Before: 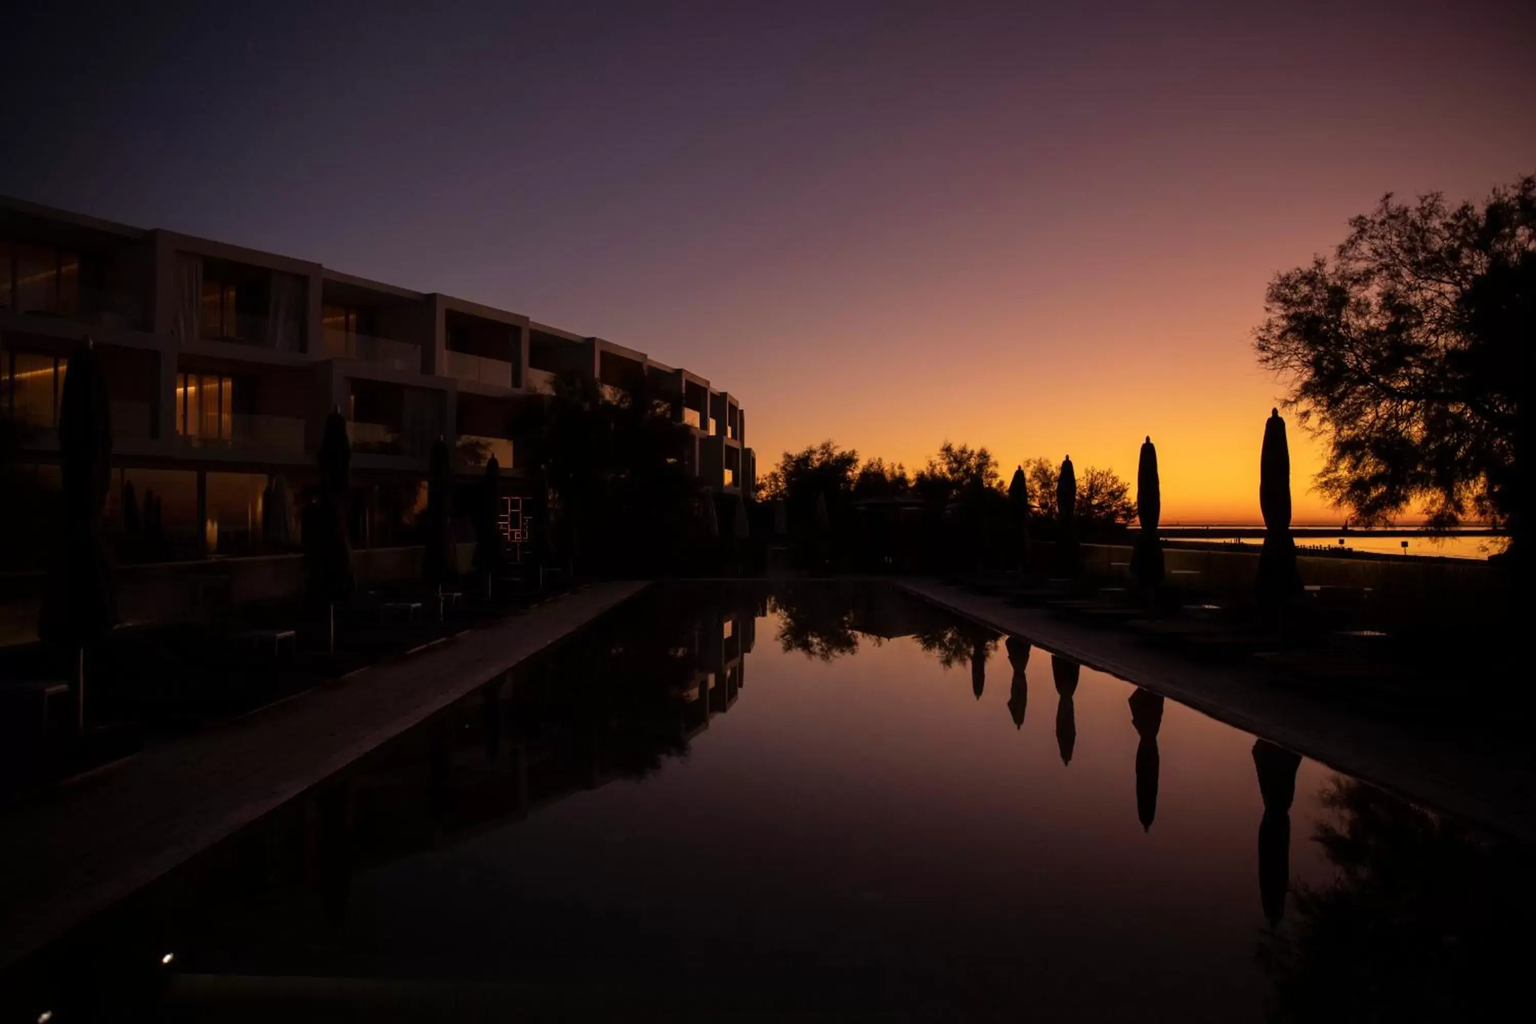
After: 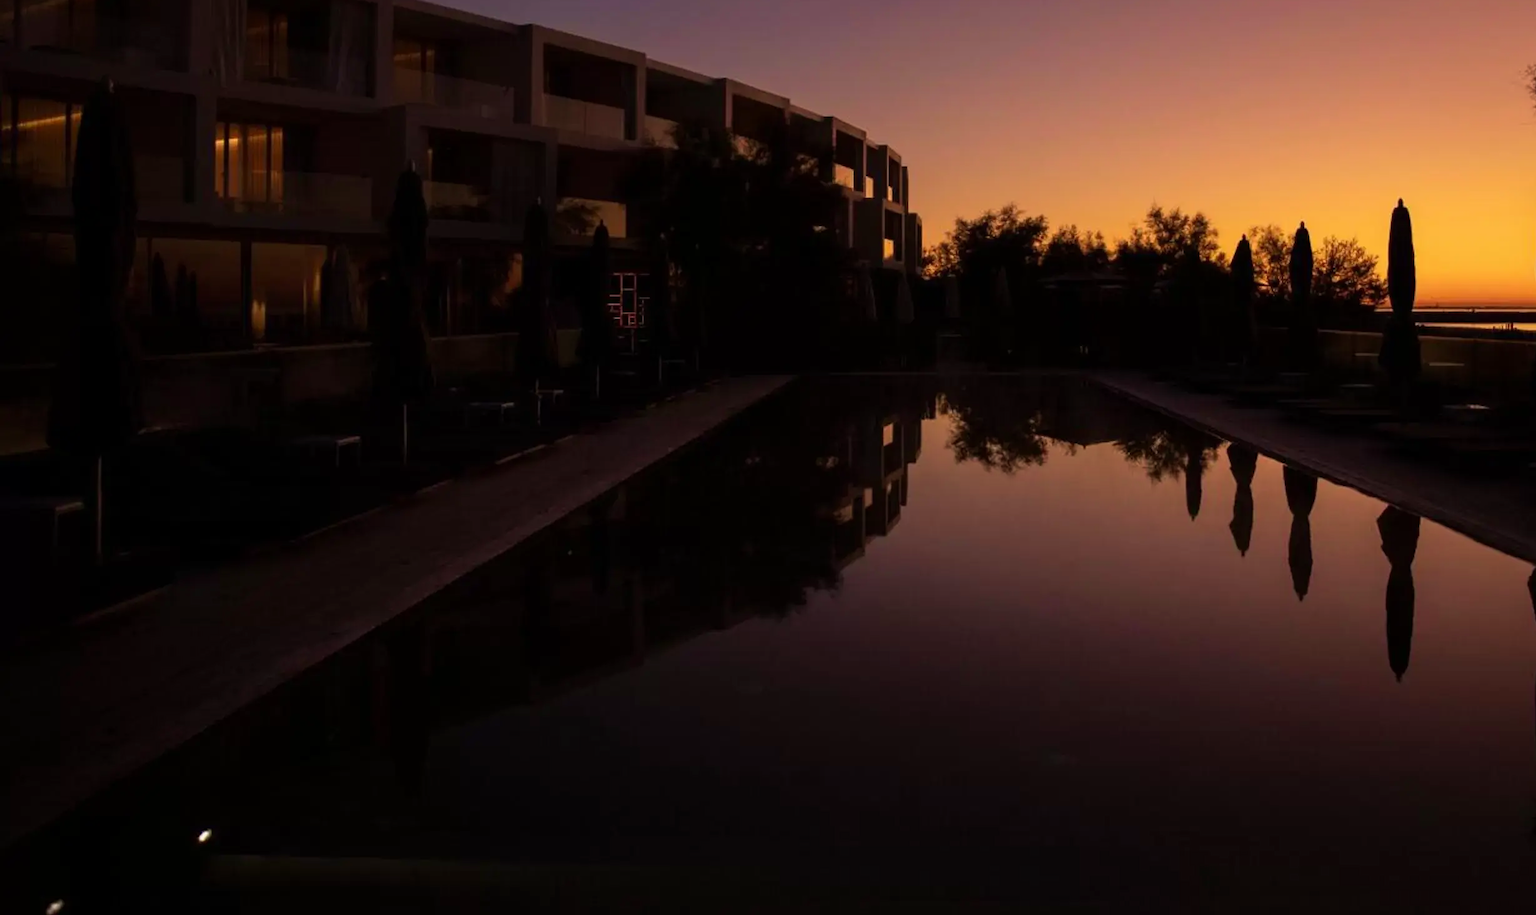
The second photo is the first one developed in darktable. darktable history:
crop: top 26.704%, right 18.018%
exposure: exposure -0.016 EV, compensate highlight preservation false
velvia: on, module defaults
